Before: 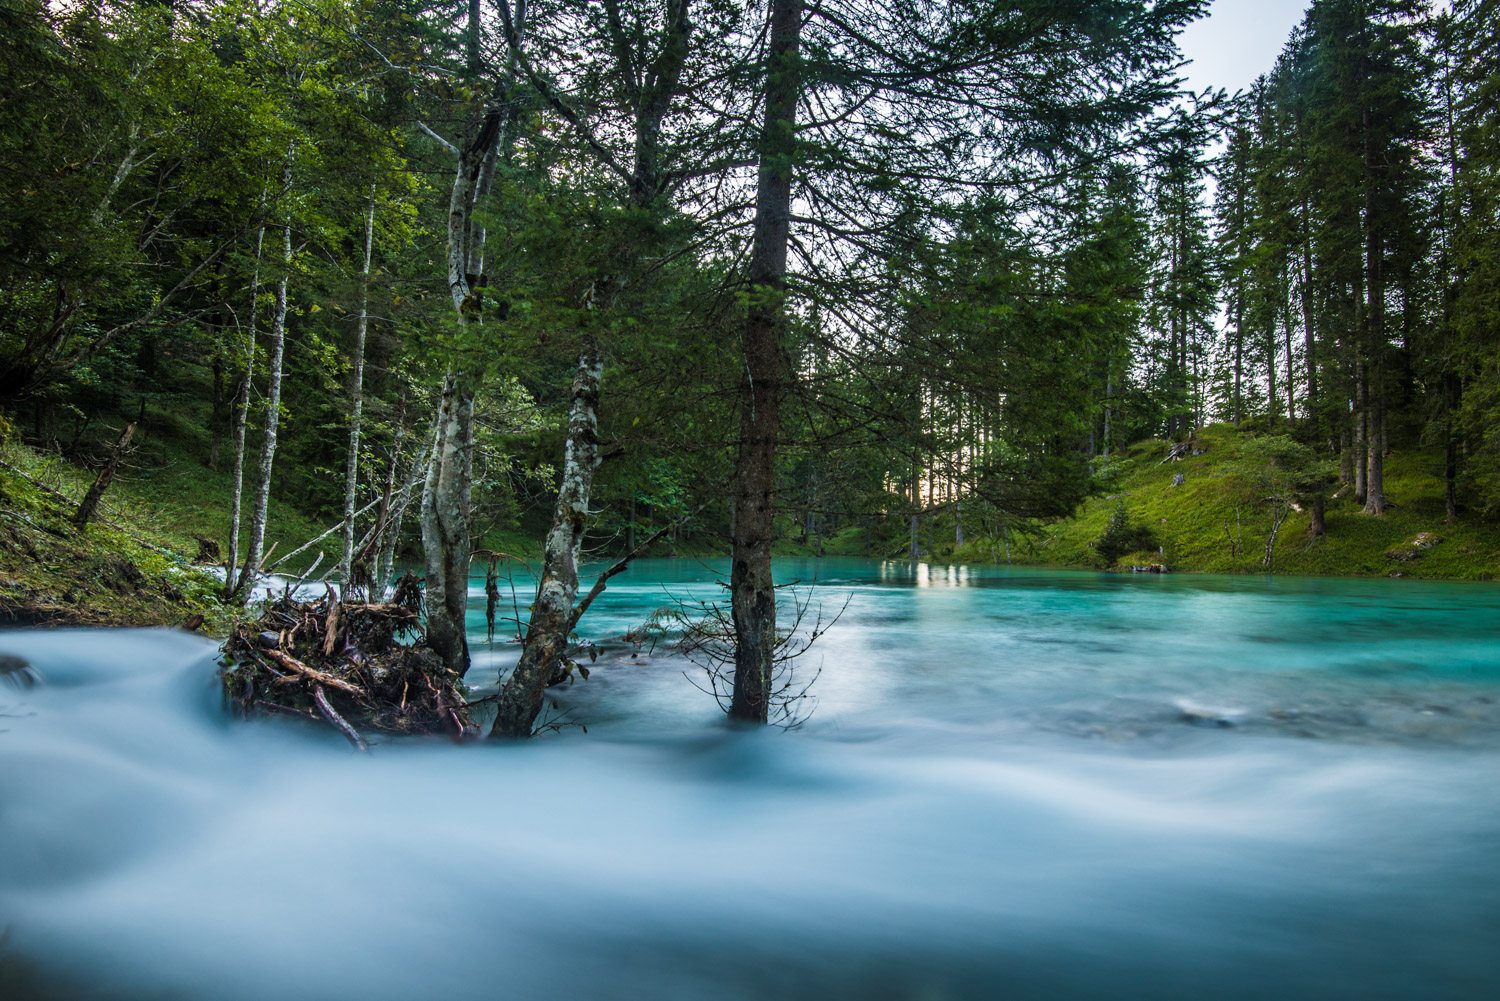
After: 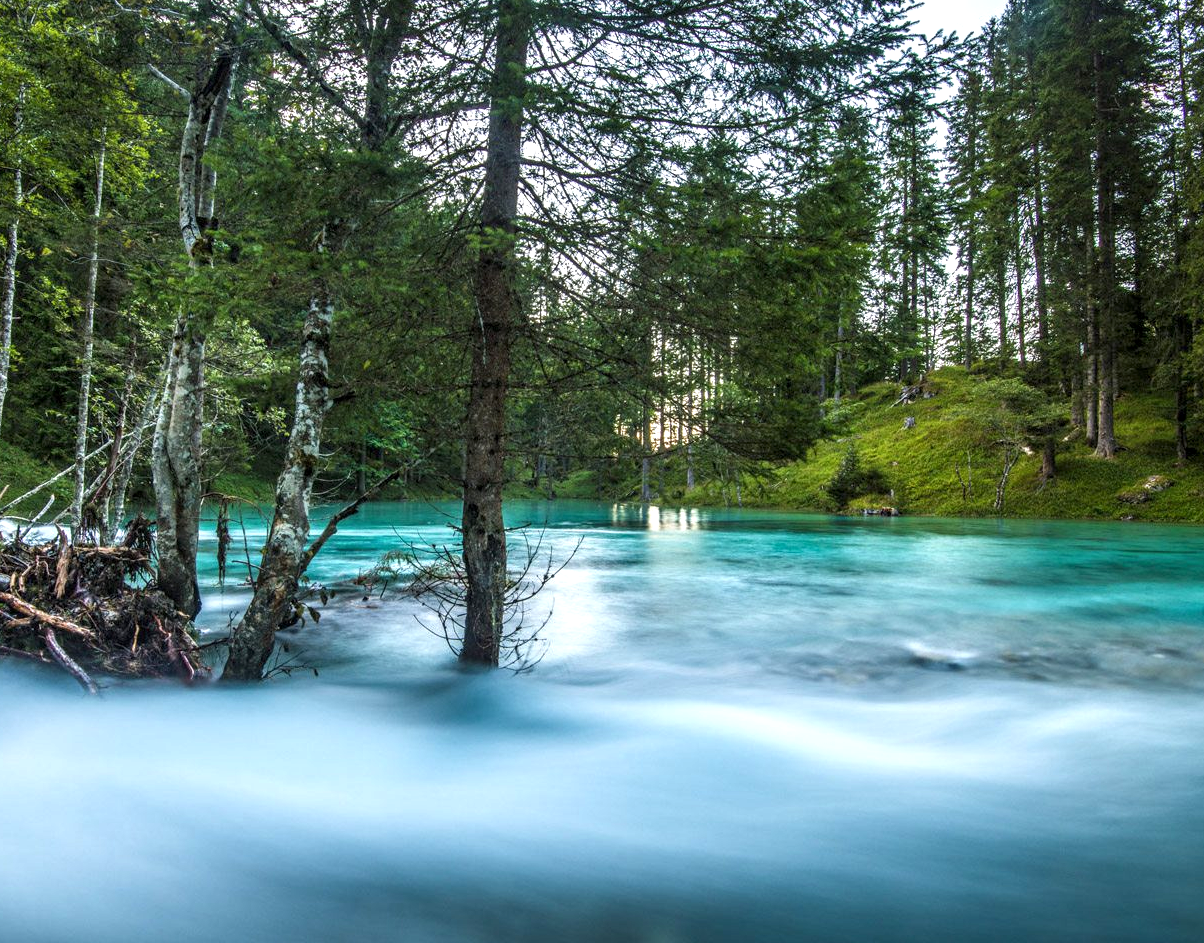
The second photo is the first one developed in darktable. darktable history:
crop and rotate: left 17.959%, top 5.771%, right 1.742%
exposure: exposure 0.564 EV, compensate highlight preservation false
local contrast: on, module defaults
